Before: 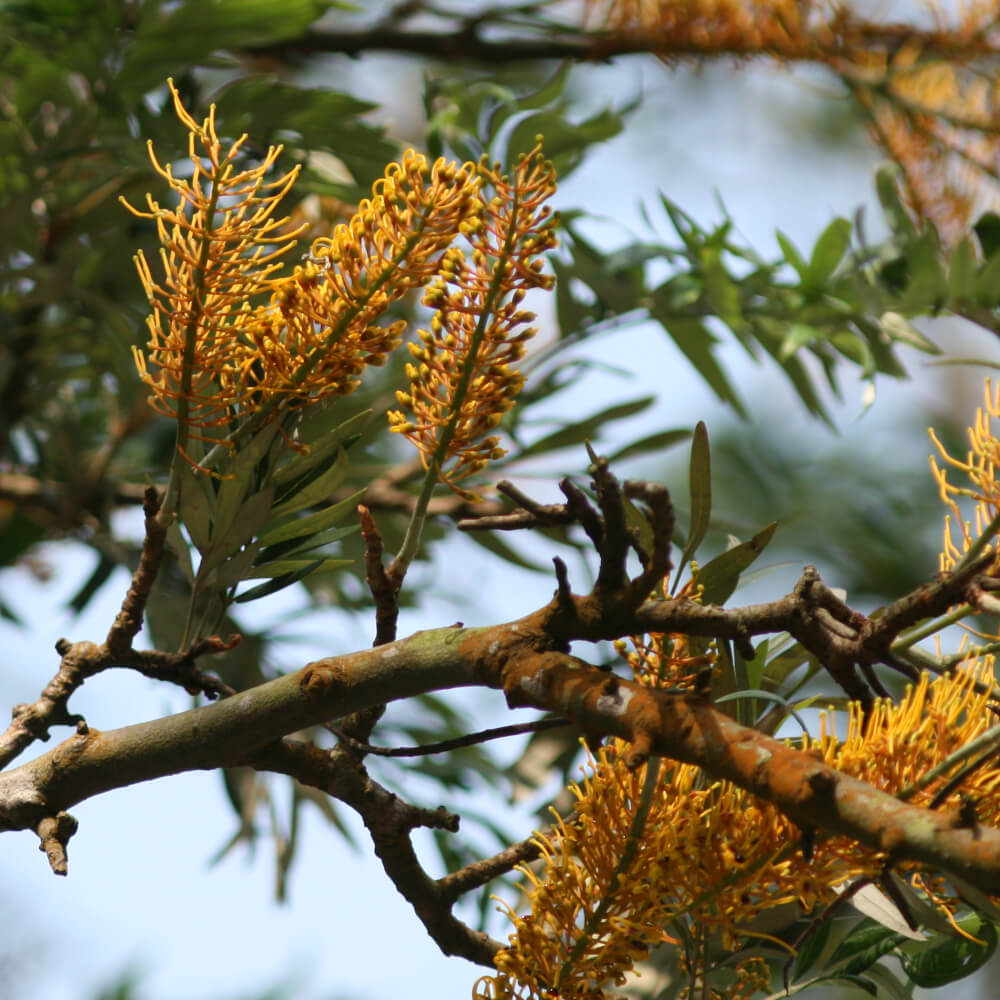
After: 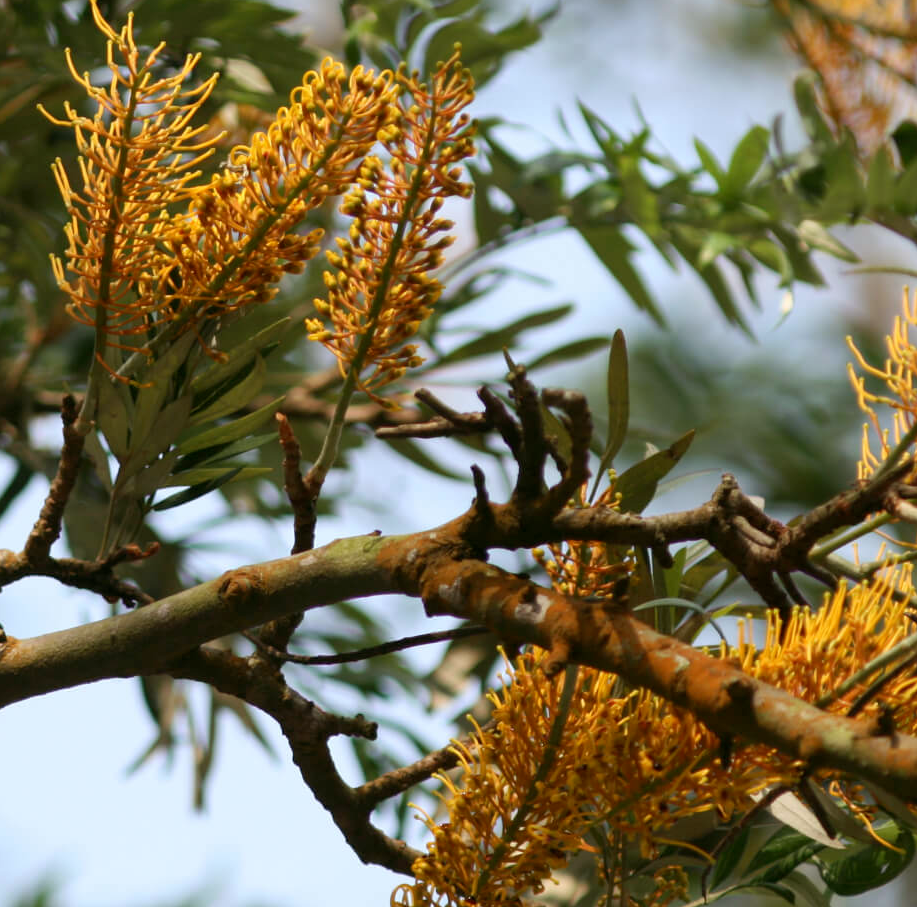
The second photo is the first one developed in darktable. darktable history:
color balance: mode lift, gamma, gain (sRGB), lift [1, 0.99, 1.01, 0.992], gamma [1, 1.037, 0.974, 0.963]
crop and rotate: left 8.262%, top 9.226%
exposure: black level correction 0.002, compensate highlight preservation false
